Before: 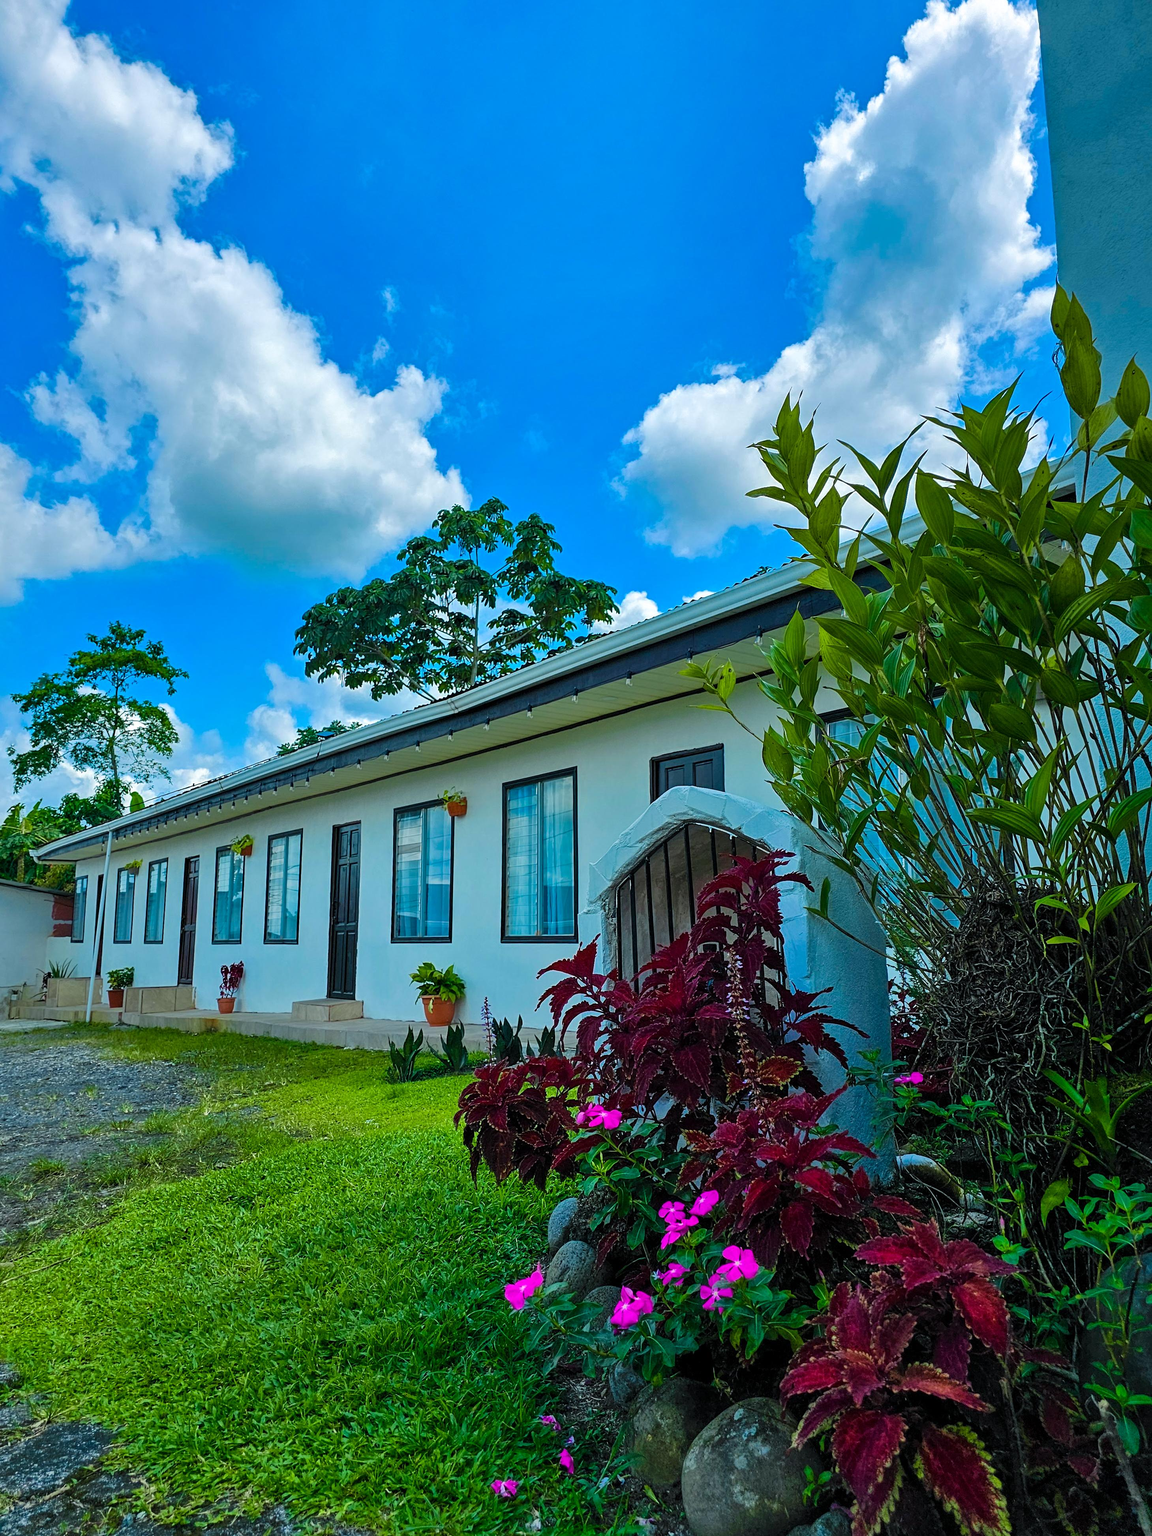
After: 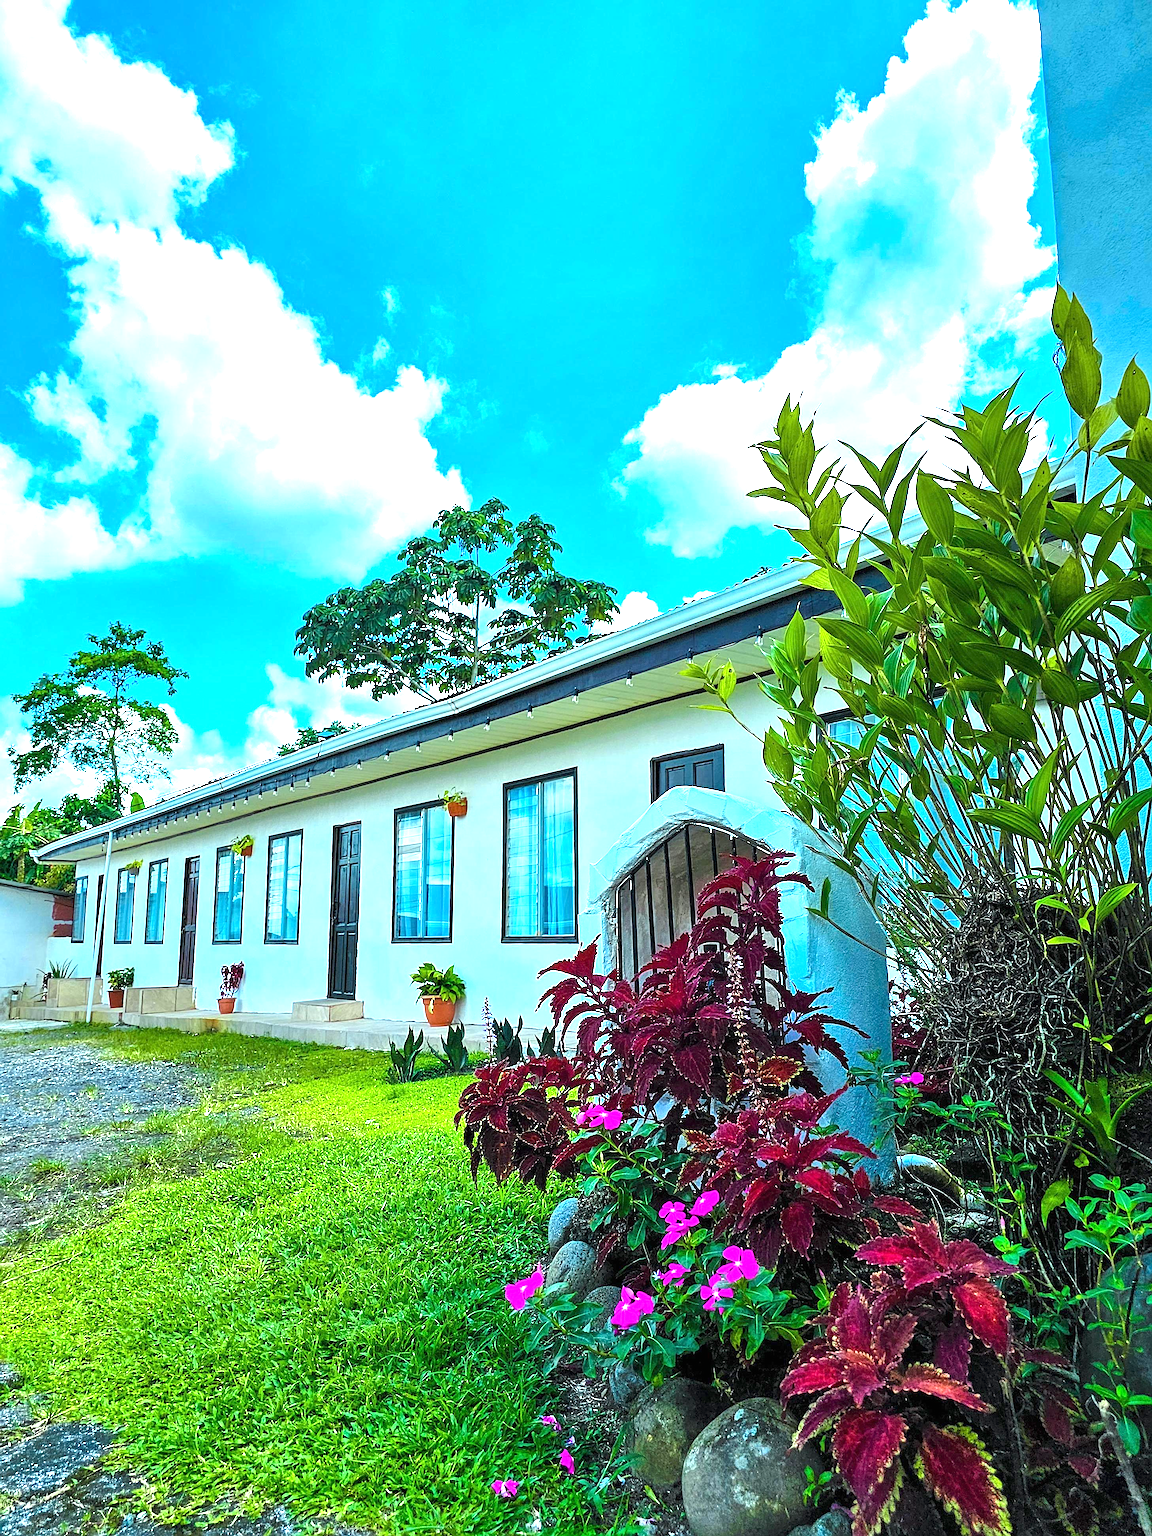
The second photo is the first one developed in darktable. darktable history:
sharpen: on, module defaults
exposure: black level correction 0, exposure 1.623 EV, compensate highlight preservation false
